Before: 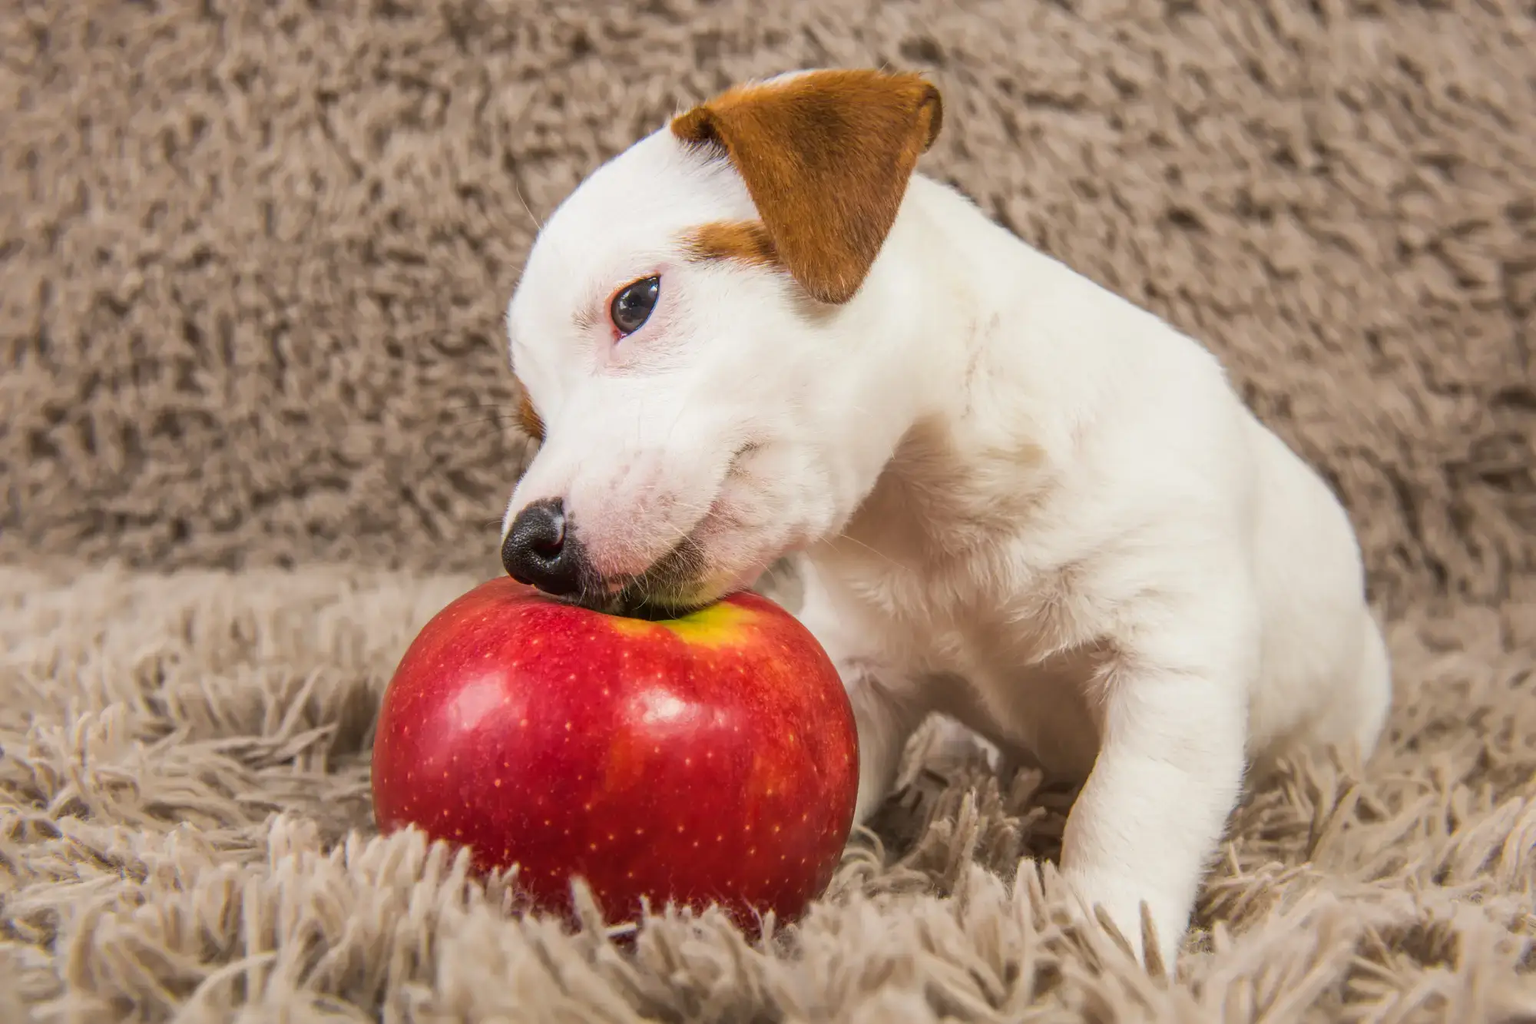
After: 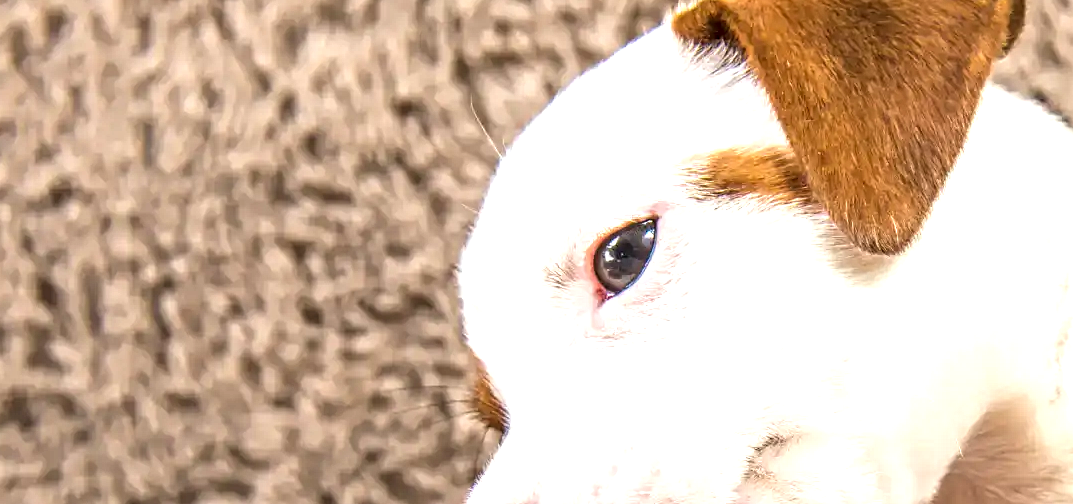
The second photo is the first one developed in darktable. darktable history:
crop: left 10.121%, top 10.631%, right 36.218%, bottom 51.526%
exposure: black level correction 0, exposure 0.877 EV, compensate exposure bias true, compensate highlight preservation false
contrast equalizer: octaves 7, y [[0.506, 0.531, 0.562, 0.606, 0.638, 0.669], [0.5 ×6], [0.5 ×6], [0 ×6], [0 ×6]]
